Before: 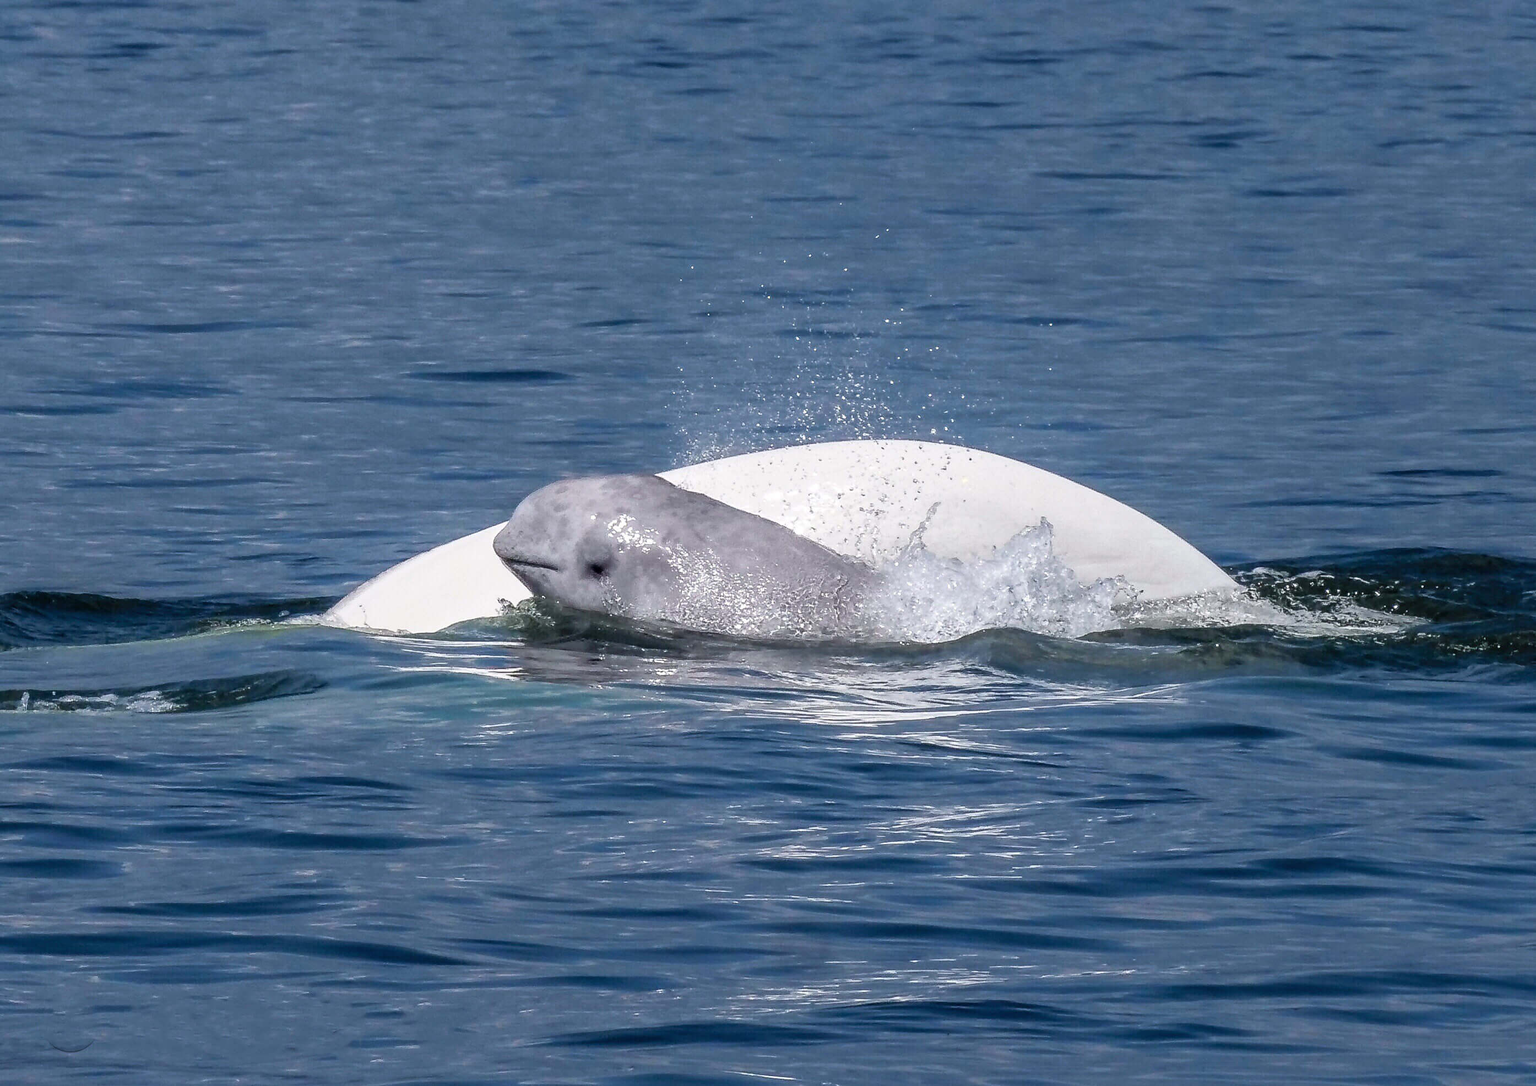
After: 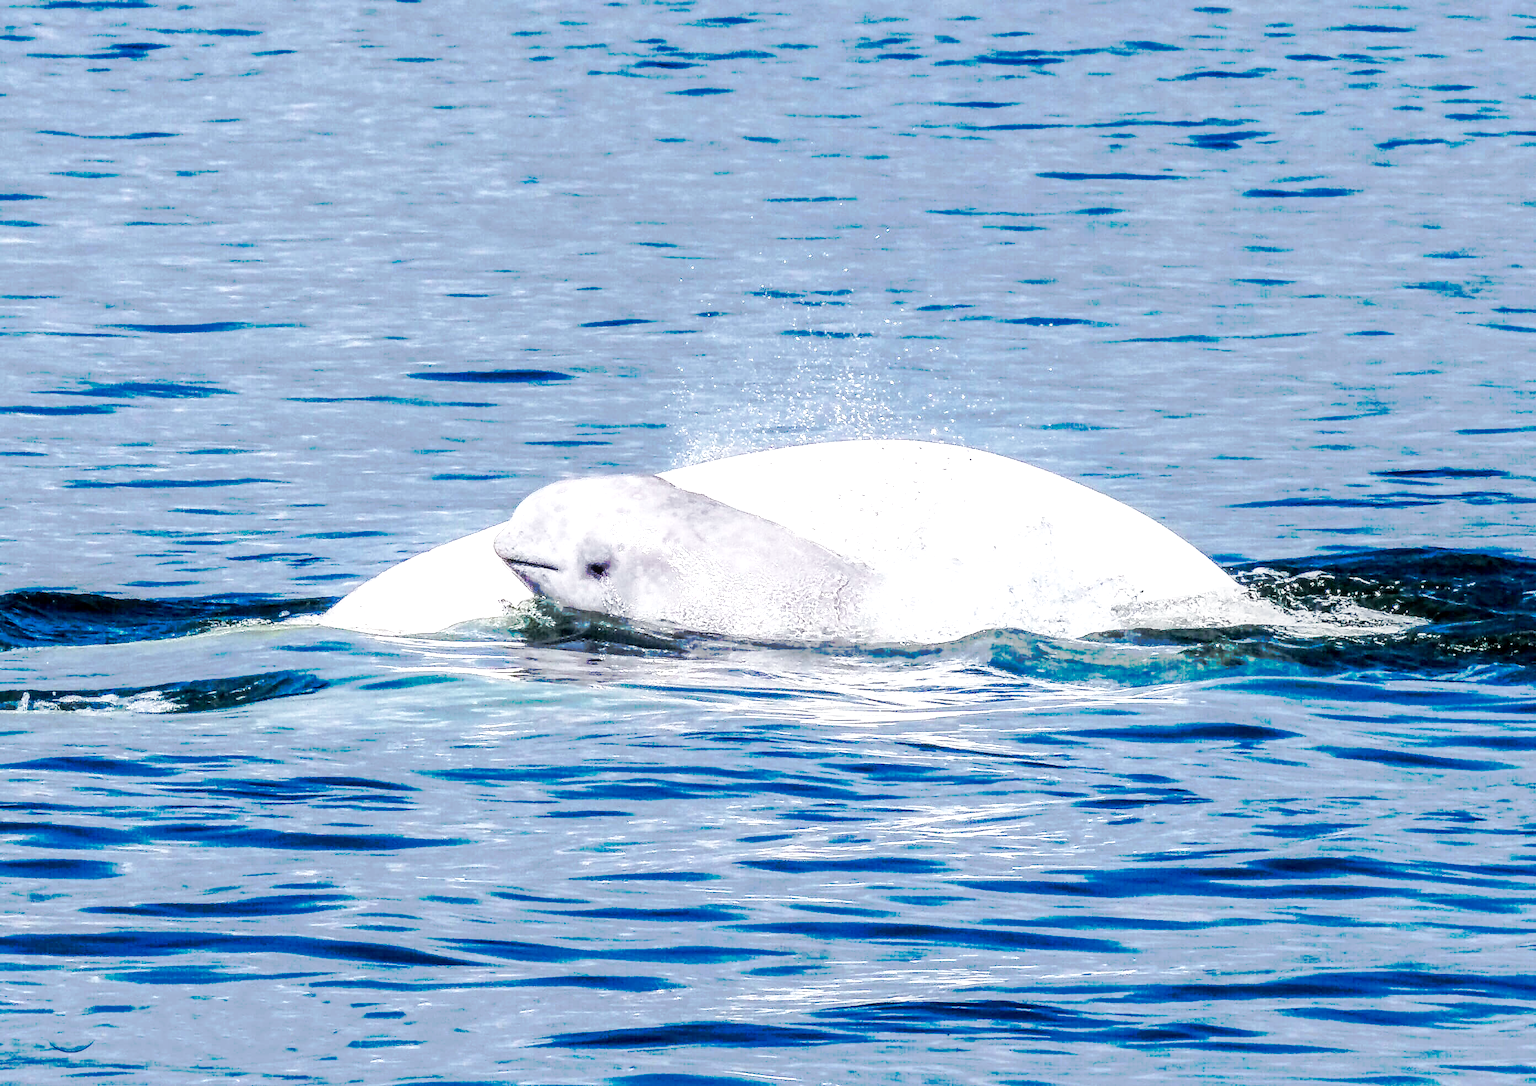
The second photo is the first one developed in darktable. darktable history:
local contrast: highlights 61%, detail 143%, midtone range 0.428
base curve: curves: ch0 [(0, 0) (0.012, 0.01) (0.073, 0.168) (0.31, 0.711) (0.645, 0.957) (1, 1)], preserve colors none
tone curve: curves: ch0 [(0, 0) (0.003, 0.003) (0.011, 0.011) (0.025, 0.024) (0.044, 0.043) (0.069, 0.067) (0.1, 0.096) (0.136, 0.131) (0.177, 0.171) (0.224, 0.216) (0.277, 0.267) (0.335, 0.323) (0.399, 0.384) (0.468, 0.451) (0.543, 0.678) (0.623, 0.734) (0.709, 0.795) (0.801, 0.859) (0.898, 0.928) (1, 1)], preserve colors none
tone equalizer: on, module defaults
